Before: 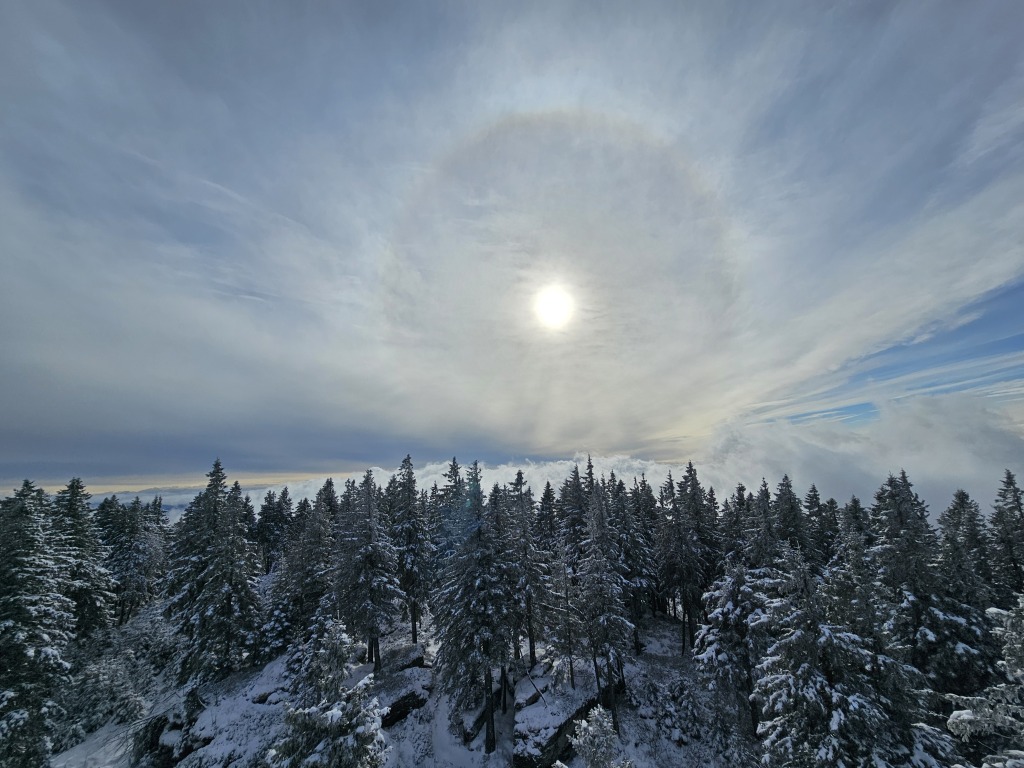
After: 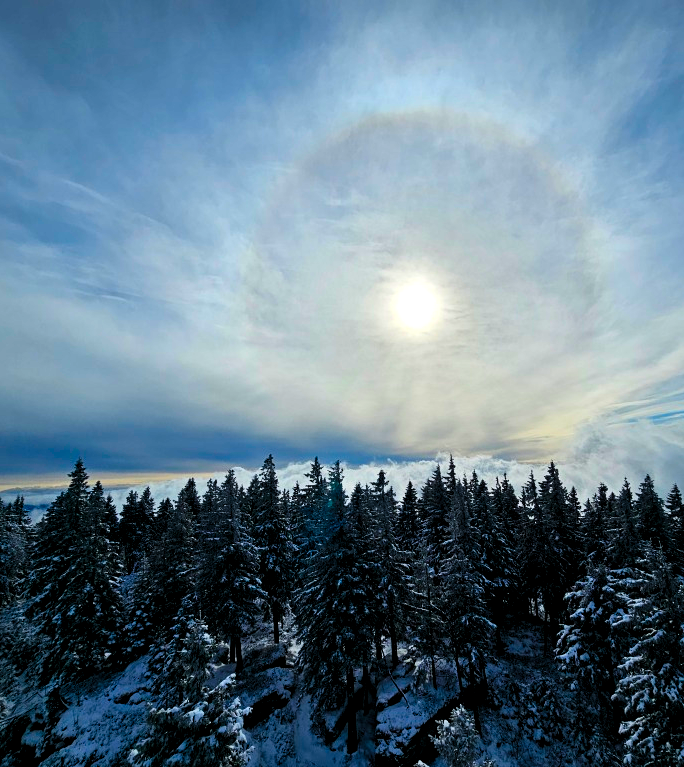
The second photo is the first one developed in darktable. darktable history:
color balance rgb: perceptual saturation grading › global saturation 36.512%, perceptual saturation grading › shadows 35.097%, perceptual brilliance grading › global brilliance 2.439%, perceptual brilliance grading › highlights -3.746%
crop and rotate: left 13.507%, right 19.668%
contrast brightness saturation: contrast 0.195, brightness -0.101, saturation 0.208
levels: black 0.078%, levels [0.062, 0.494, 0.925]
